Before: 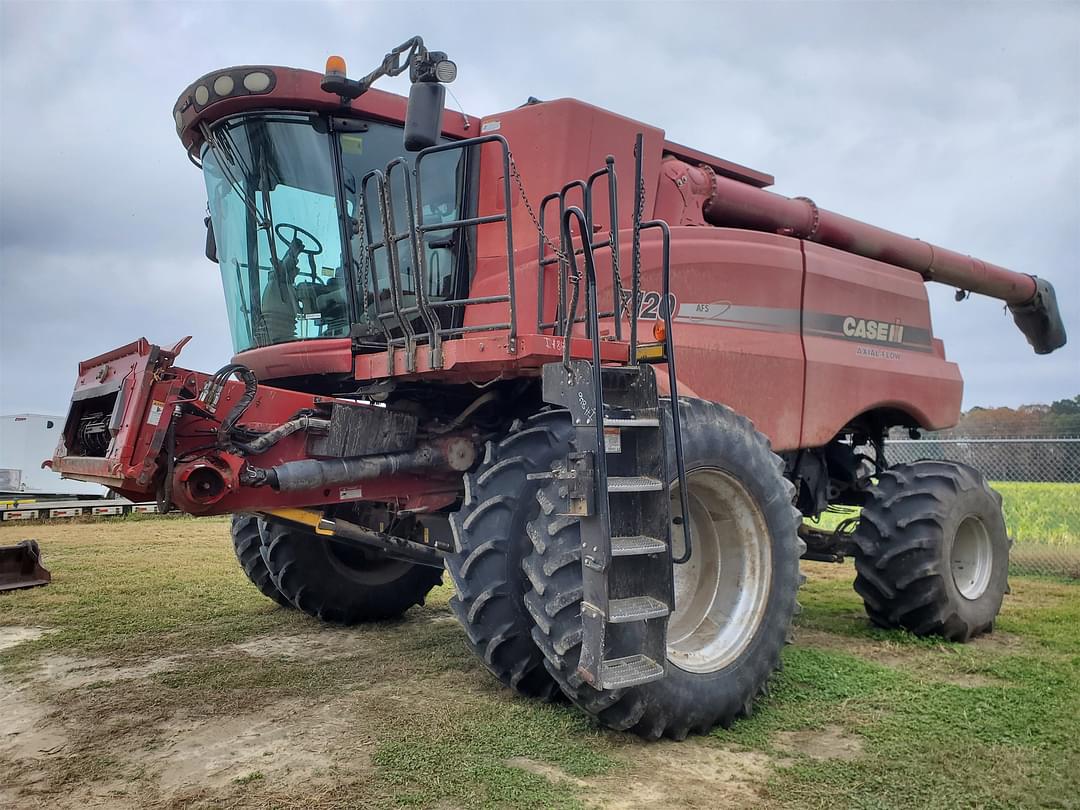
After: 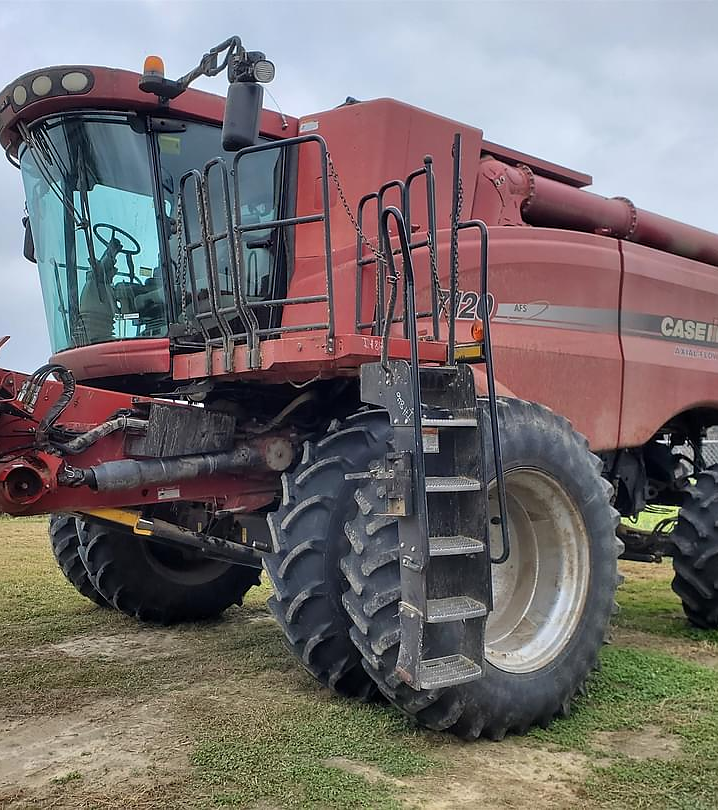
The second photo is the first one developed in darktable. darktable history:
sharpen: radius 1, threshold 1
crop: left 16.899%, right 16.556%
